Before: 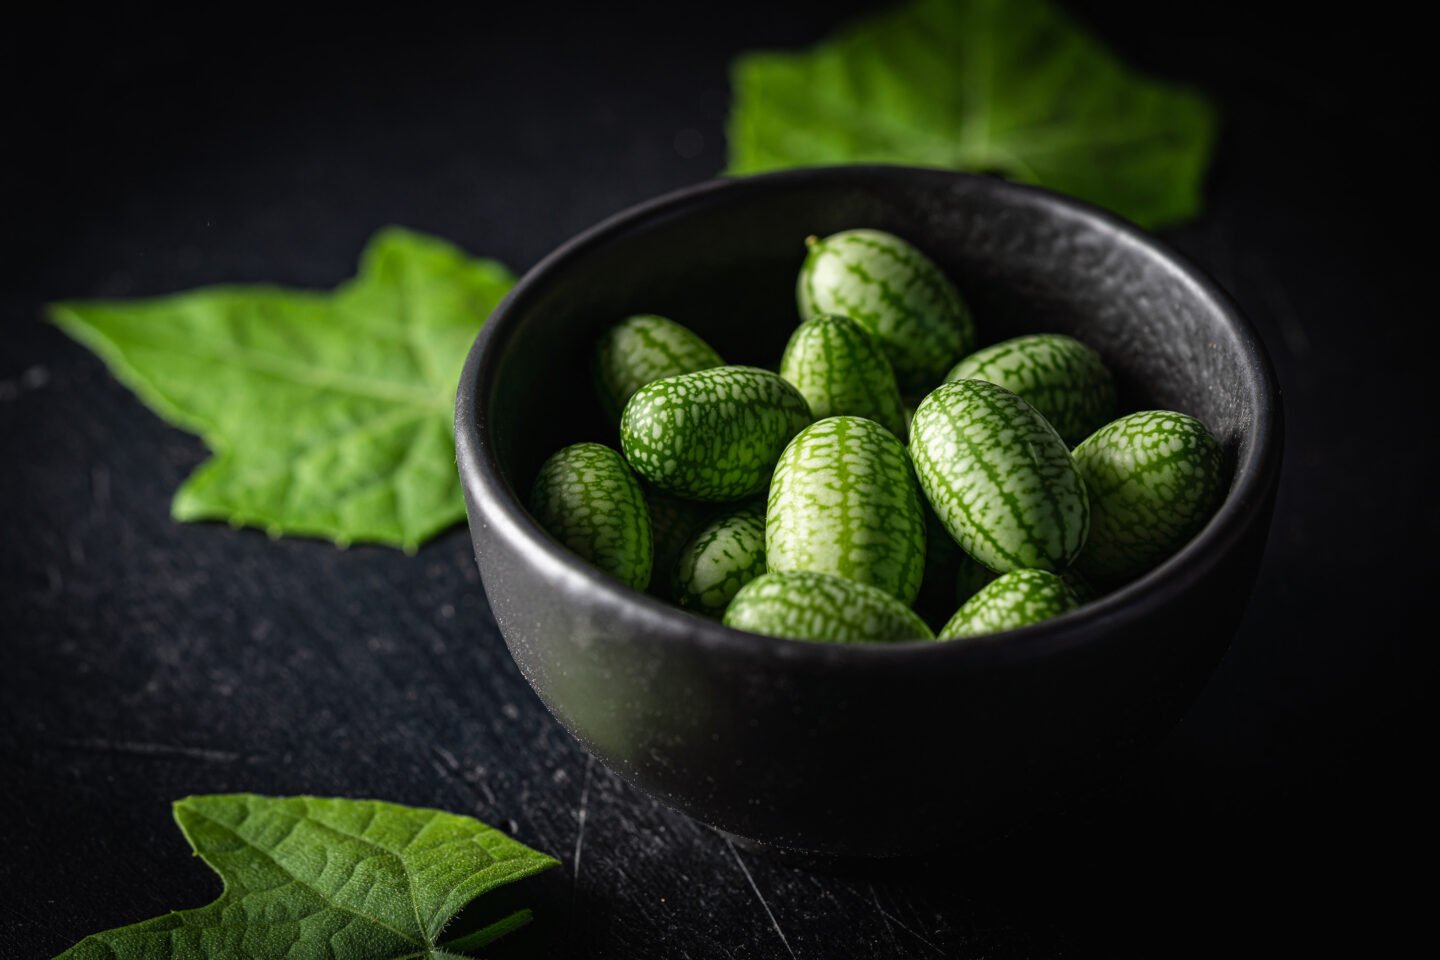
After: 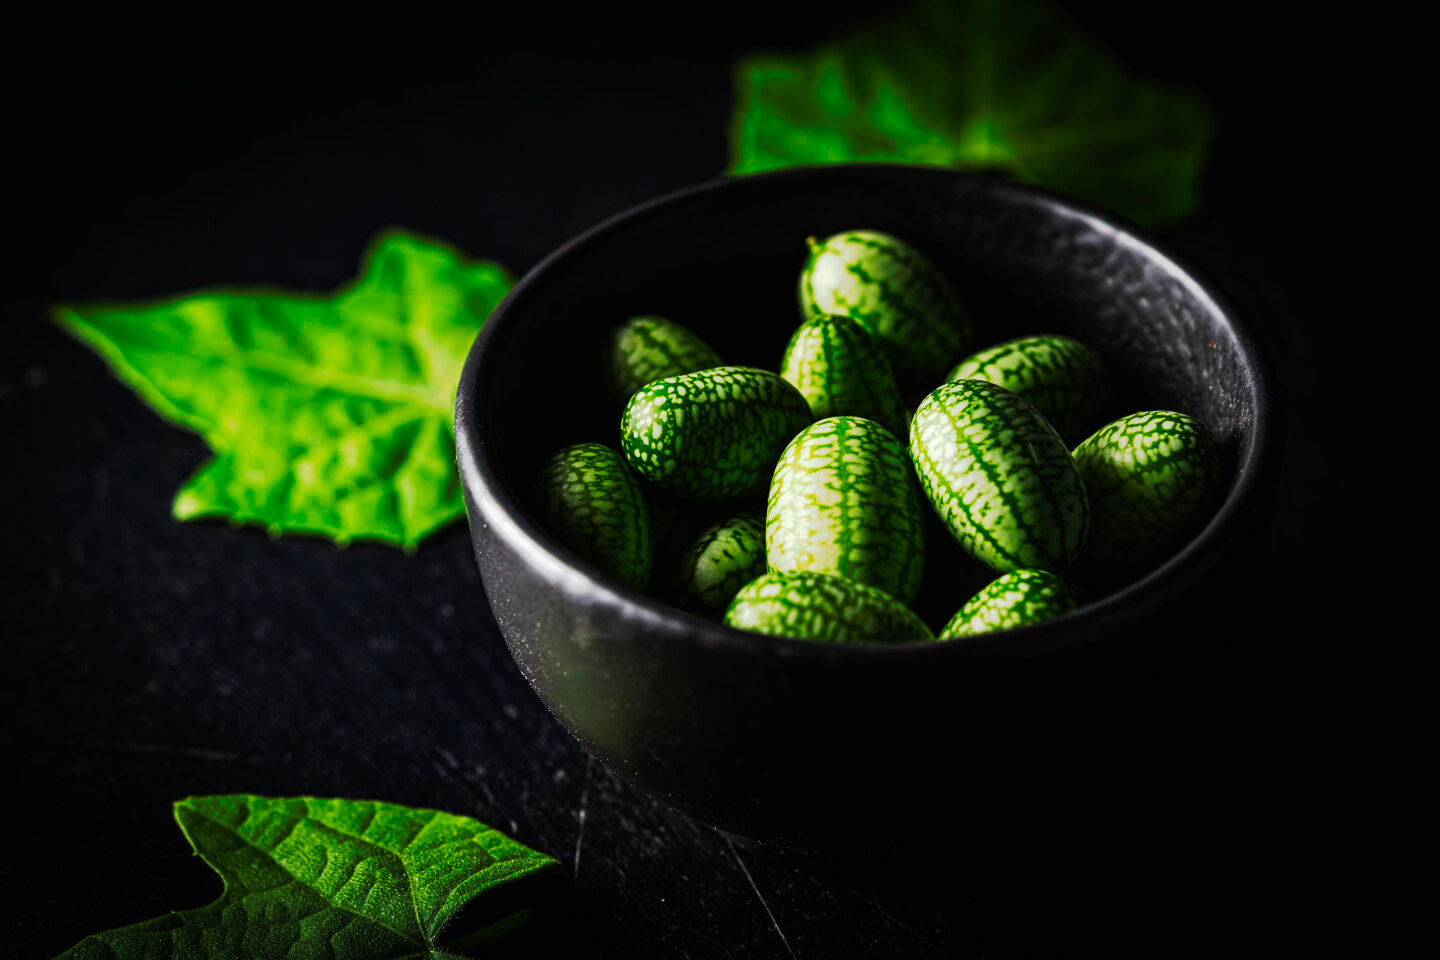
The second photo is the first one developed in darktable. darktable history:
tone curve: curves: ch0 [(0, 0) (0.003, 0.006) (0.011, 0.006) (0.025, 0.008) (0.044, 0.014) (0.069, 0.02) (0.1, 0.025) (0.136, 0.037) (0.177, 0.053) (0.224, 0.086) (0.277, 0.13) (0.335, 0.189) (0.399, 0.253) (0.468, 0.375) (0.543, 0.521) (0.623, 0.671) (0.709, 0.789) (0.801, 0.841) (0.898, 0.889) (1, 1)], preserve colors none
